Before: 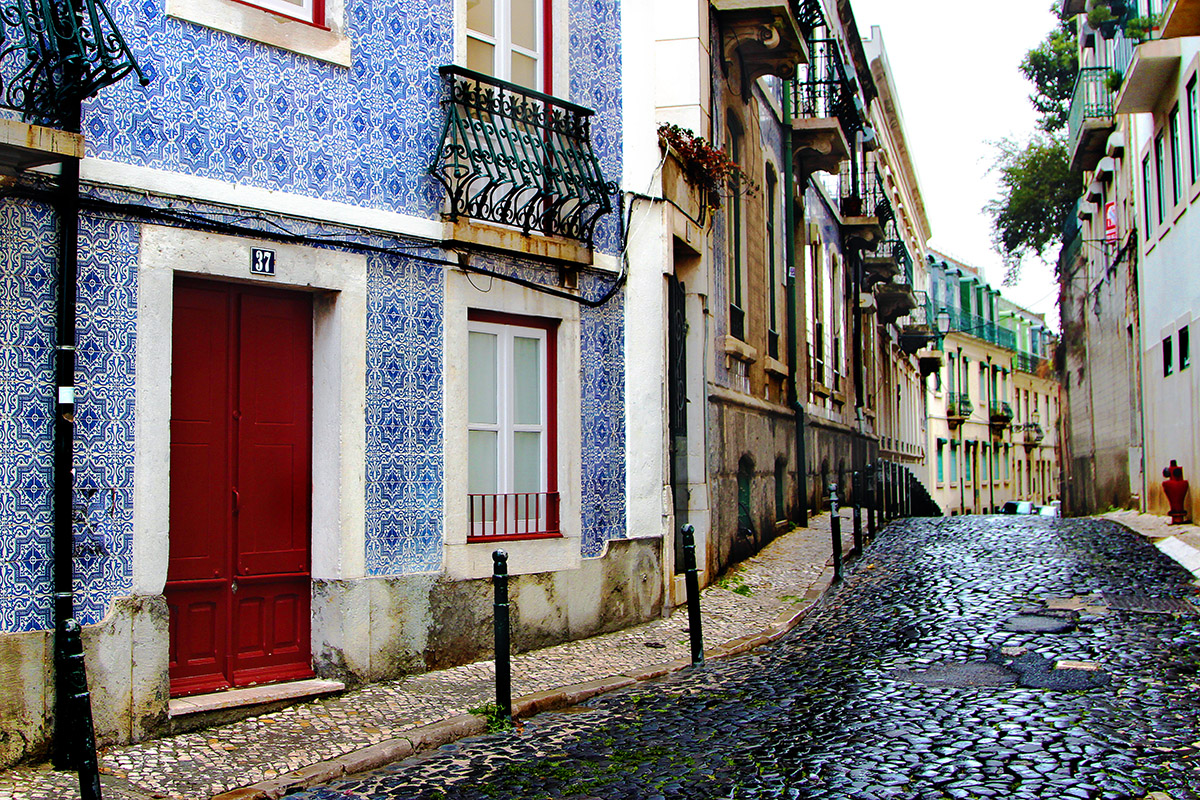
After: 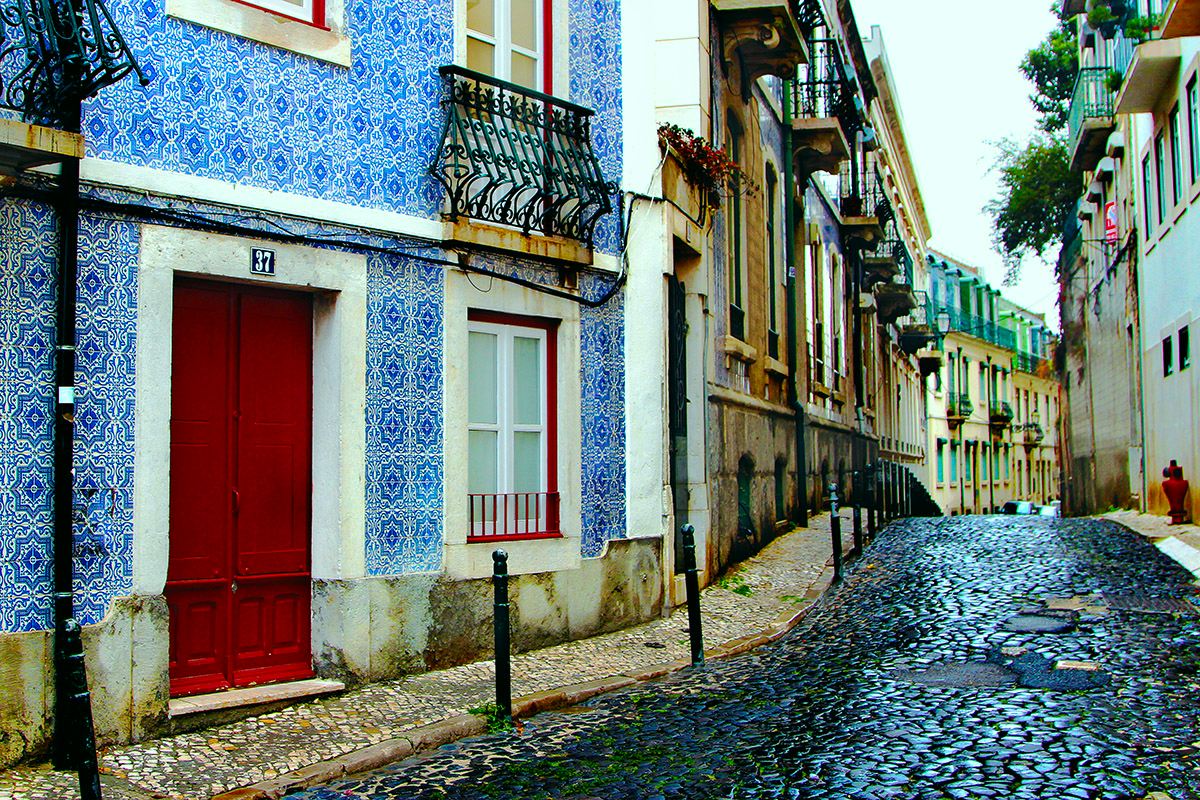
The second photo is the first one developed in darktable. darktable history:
color correction: highlights a* -7.36, highlights b* 1.1, shadows a* -3.52, saturation 1.38
